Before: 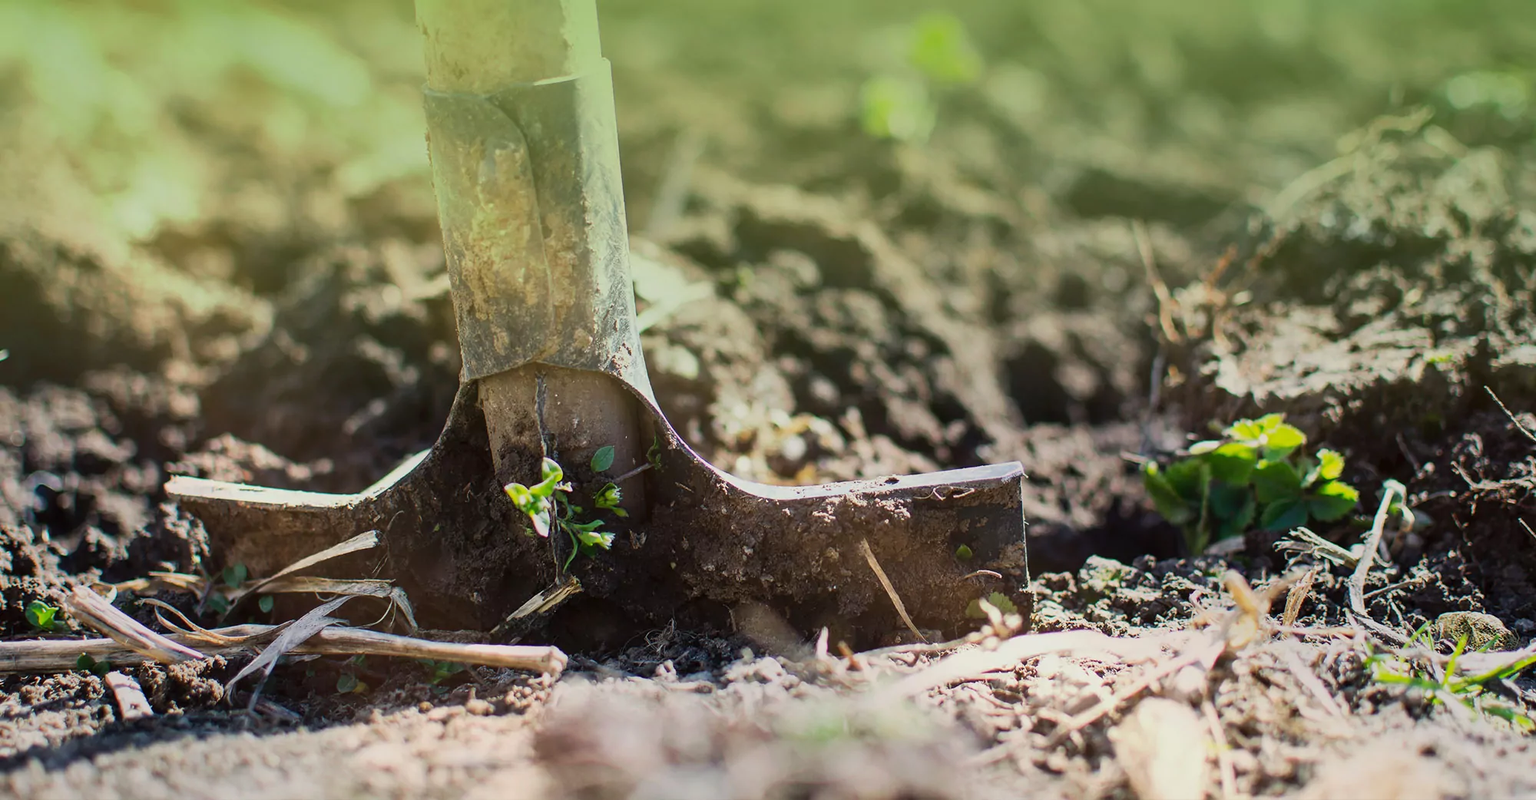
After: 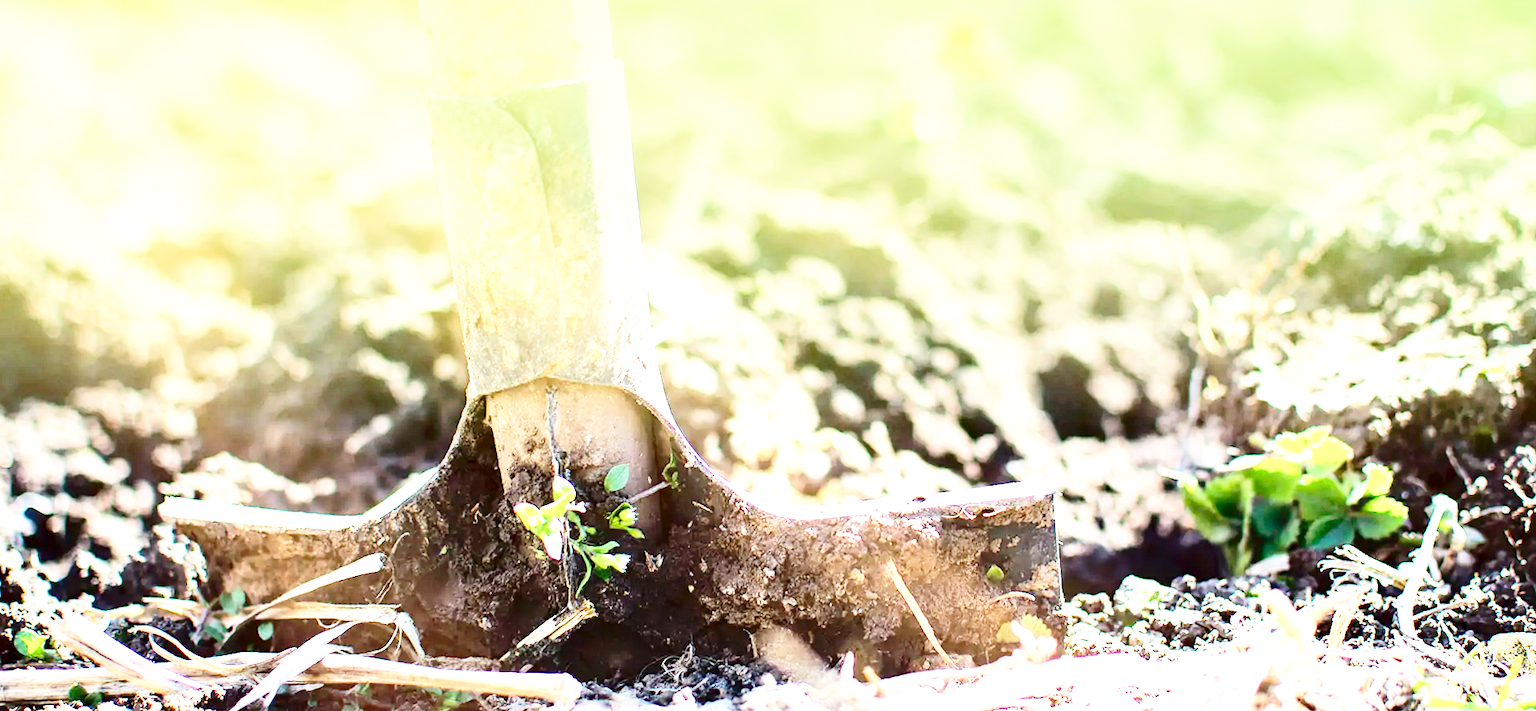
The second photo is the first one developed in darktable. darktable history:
contrast brightness saturation: contrast 0.28
crop and rotate: angle 0.275°, left 0.417%, right 3.038%, bottom 14.183%
base curve: curves: ch0 [(0, 0) (0.028, 0.03) (0.121, 0.232) (0.46, 0.748) (0.859, 0.968) (1, 1)], fusion 1, preserve colors none
exposure: black level correction 0, exposure 1.384 EV, compensate exposure bias true, compensate highlight preservation false
